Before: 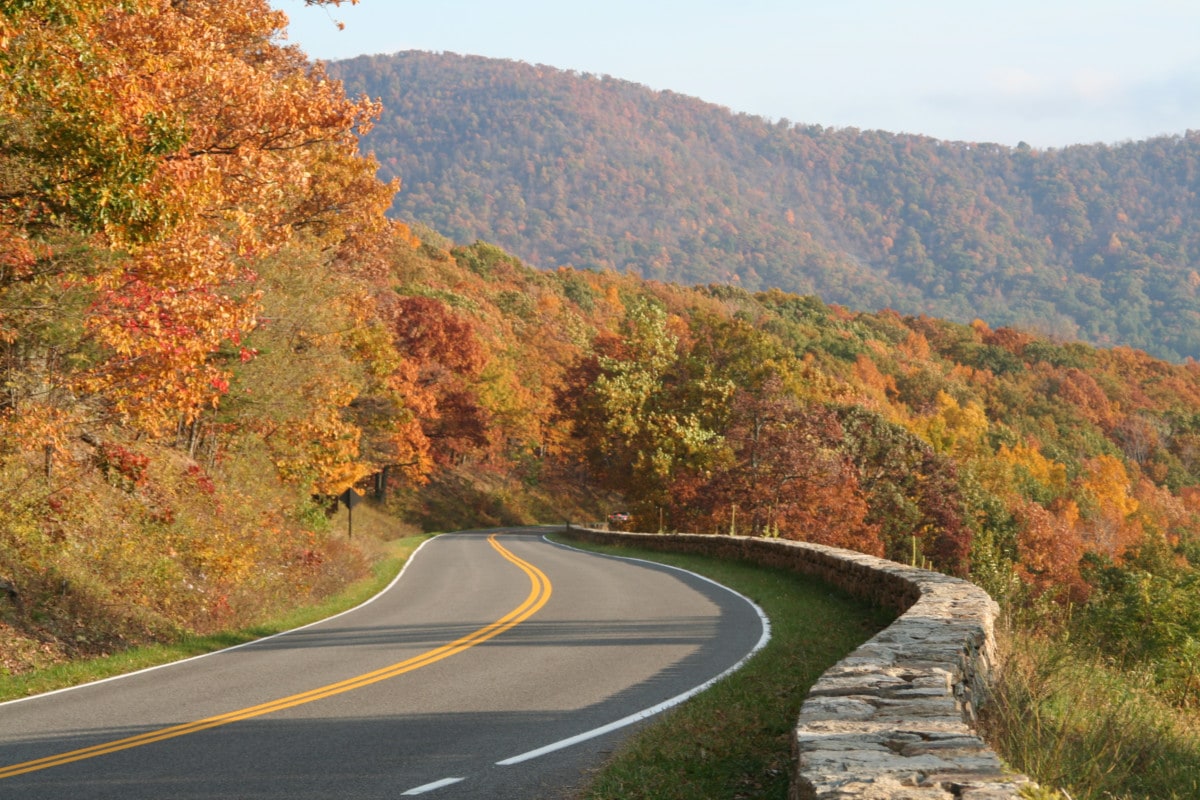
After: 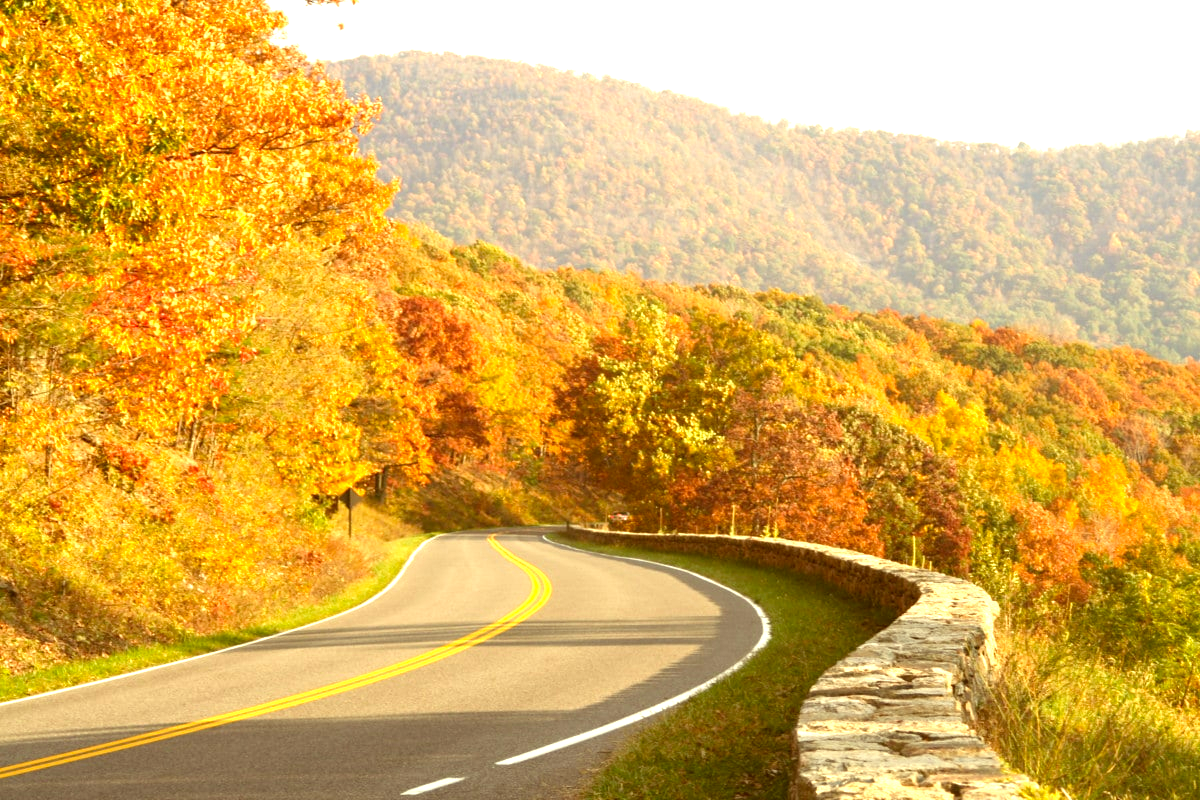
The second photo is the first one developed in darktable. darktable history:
exposure: exposure 1.218 EV, compensate highlight preservation false
color correction: highlights a* 1.06, highlights b* 24.56, shadows a* 15.91, shadows b* 24.5
